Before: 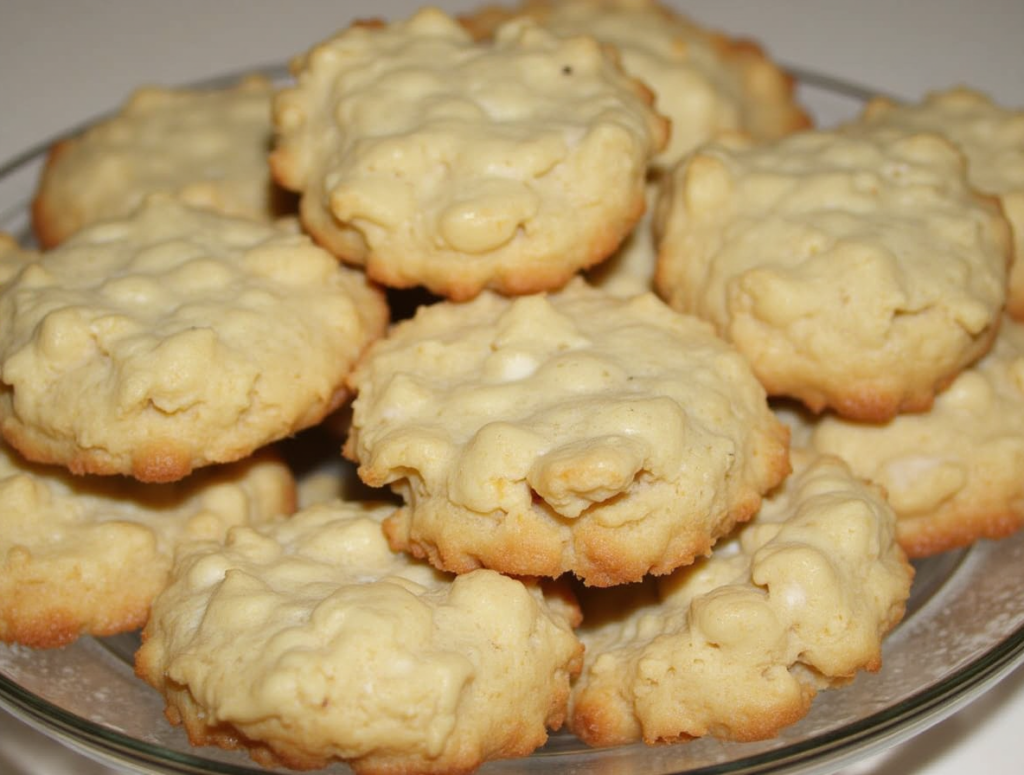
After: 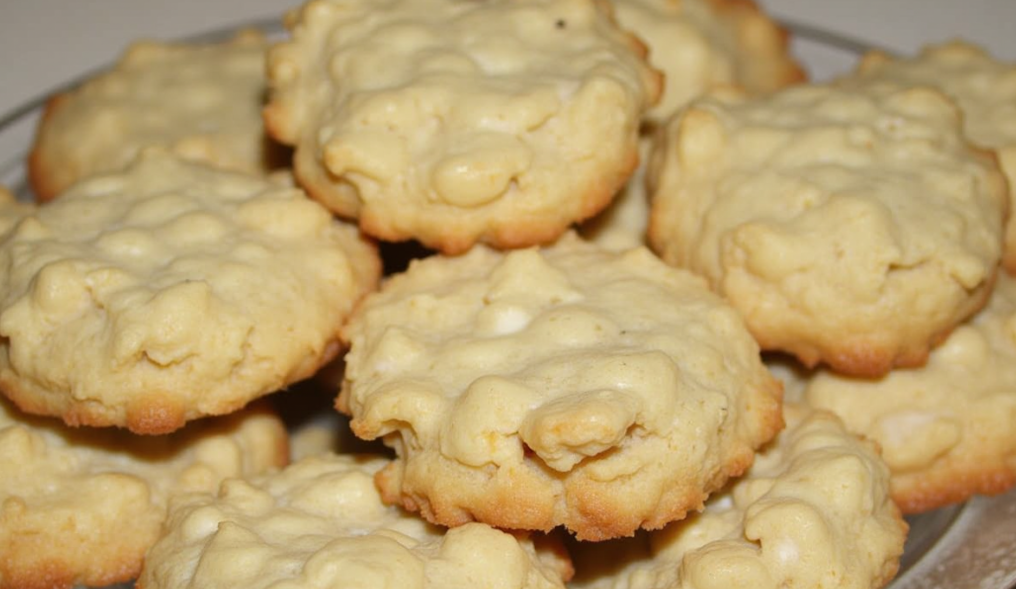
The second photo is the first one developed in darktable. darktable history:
crop: top 5.667%, bottom 17.637%
rotate and perspective: rotation 0.192°, lens shift (horizontal) -0.015, crop left 0.005, crop right 0.996, crop top 0.006, crop bottom 0.99
